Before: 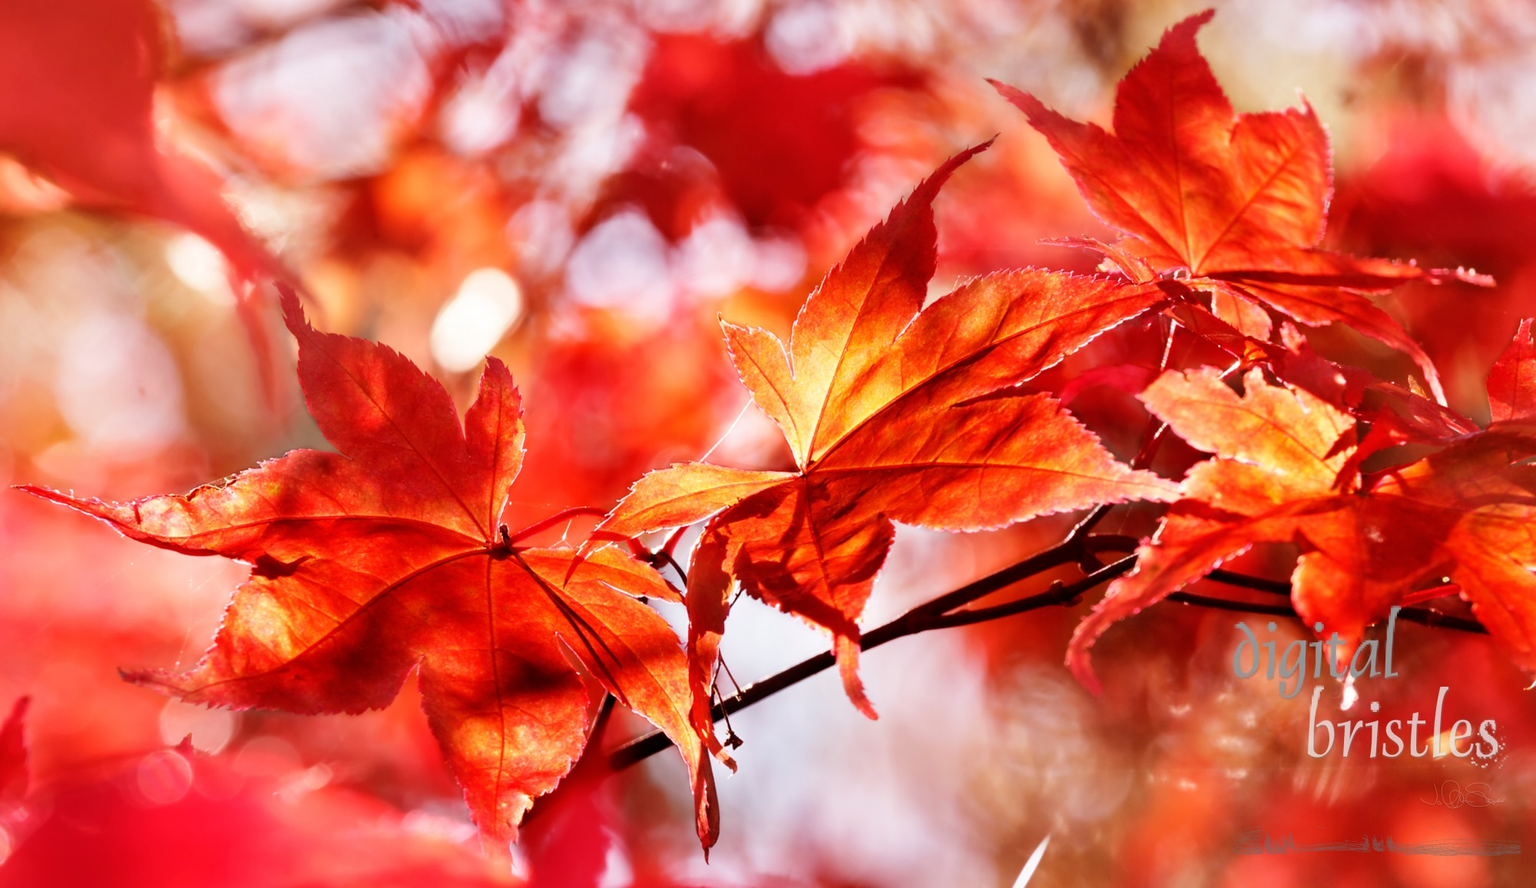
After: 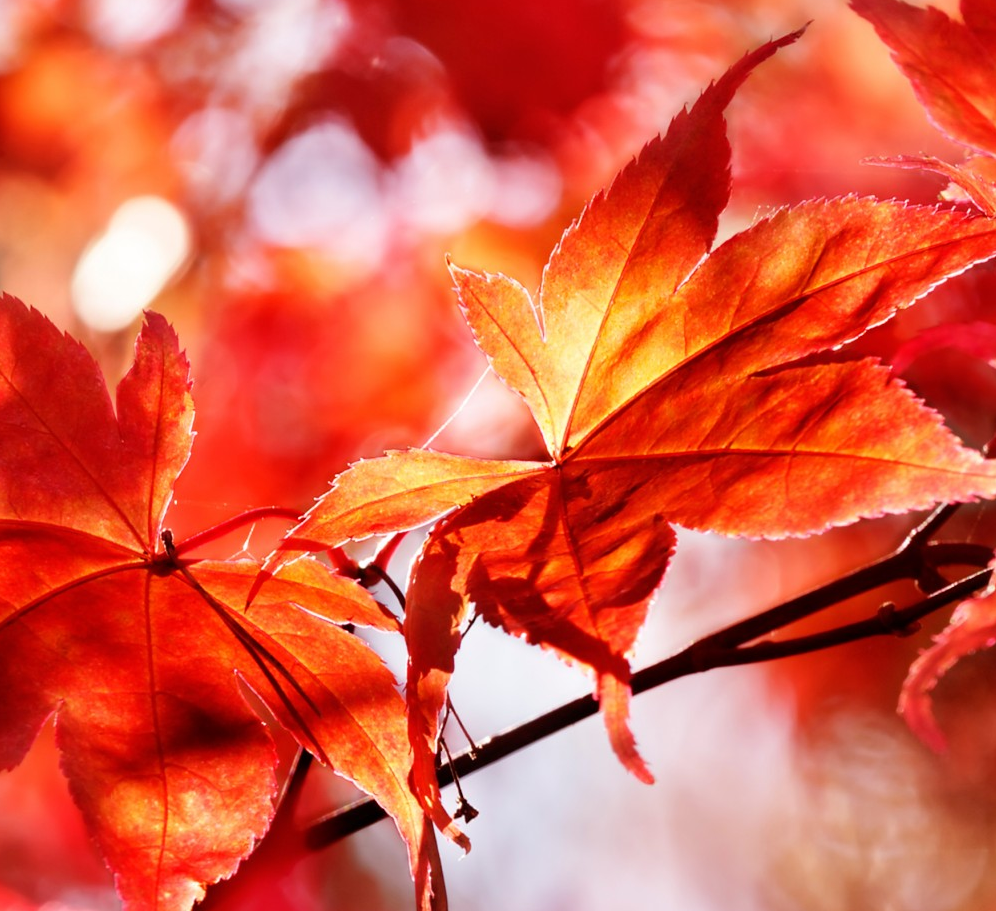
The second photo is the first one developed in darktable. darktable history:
crop and rotate: angle 0.011°, left 24.449%, top 13.24%, right 25.718%, bottom 7.878%
